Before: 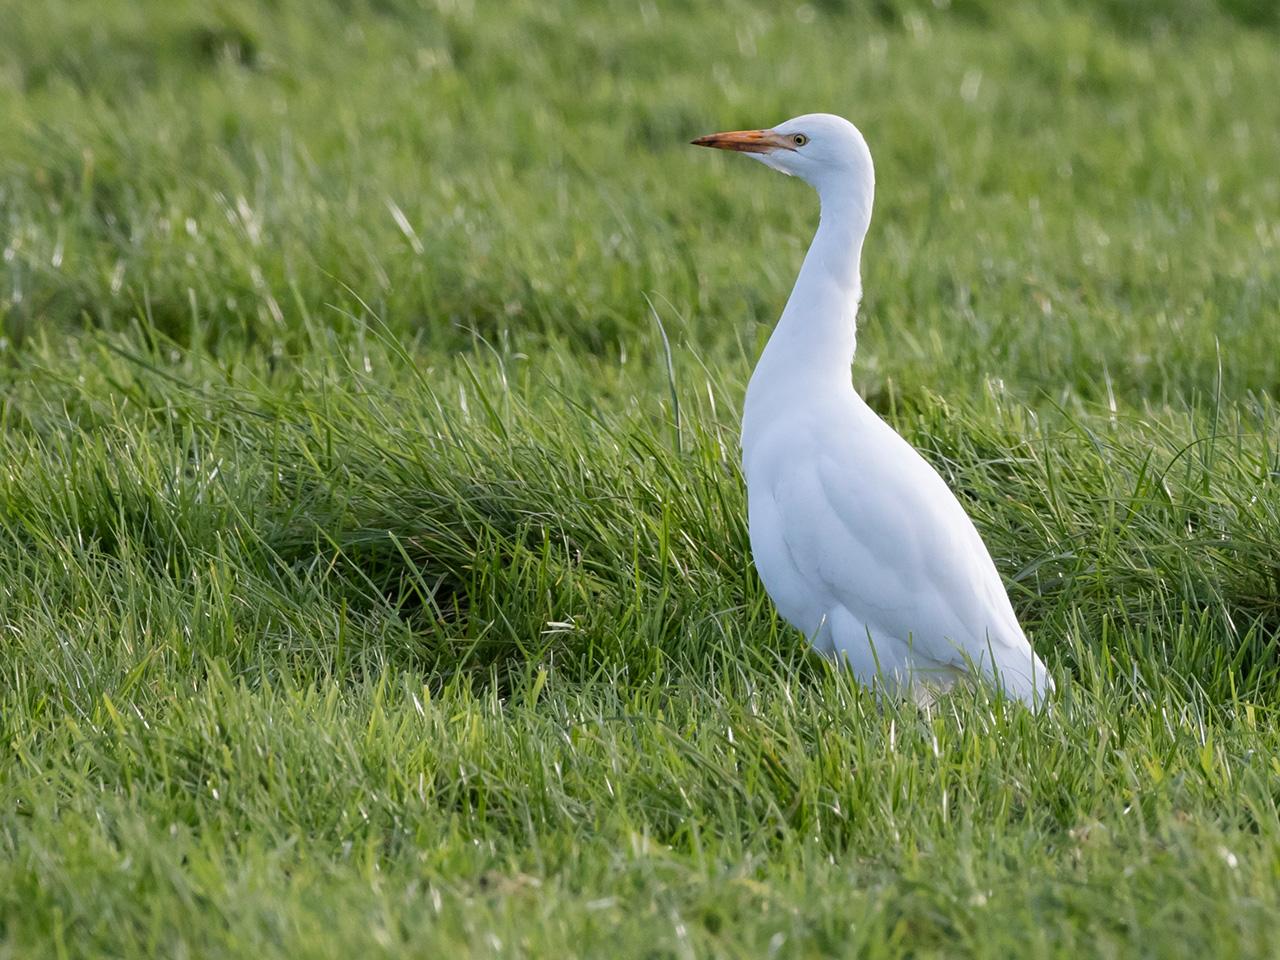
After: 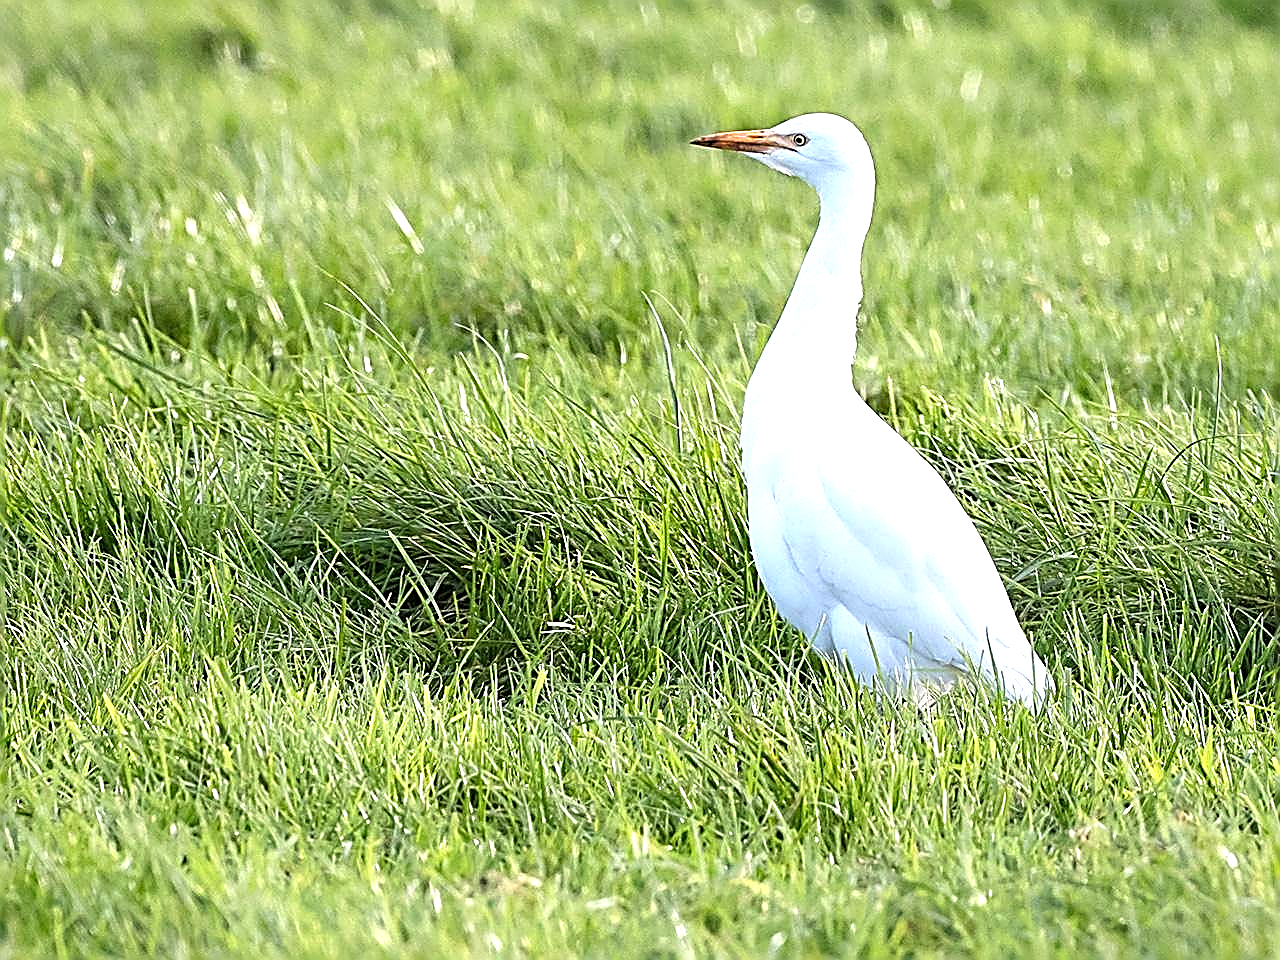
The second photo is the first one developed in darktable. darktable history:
exposure: black level correction 0, exposure 1.2 EV, compensate exposure bias true, compensate highlight preservation false
sharpen: amount 1.988
